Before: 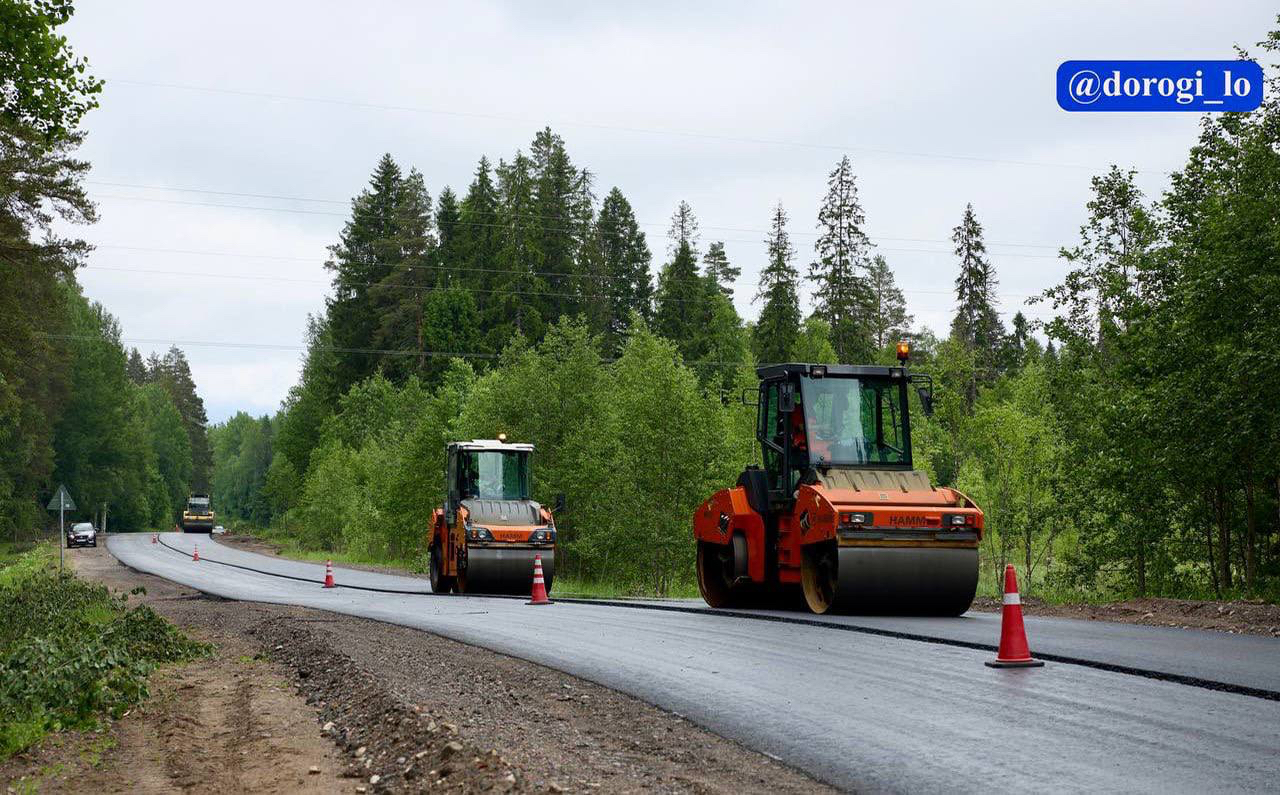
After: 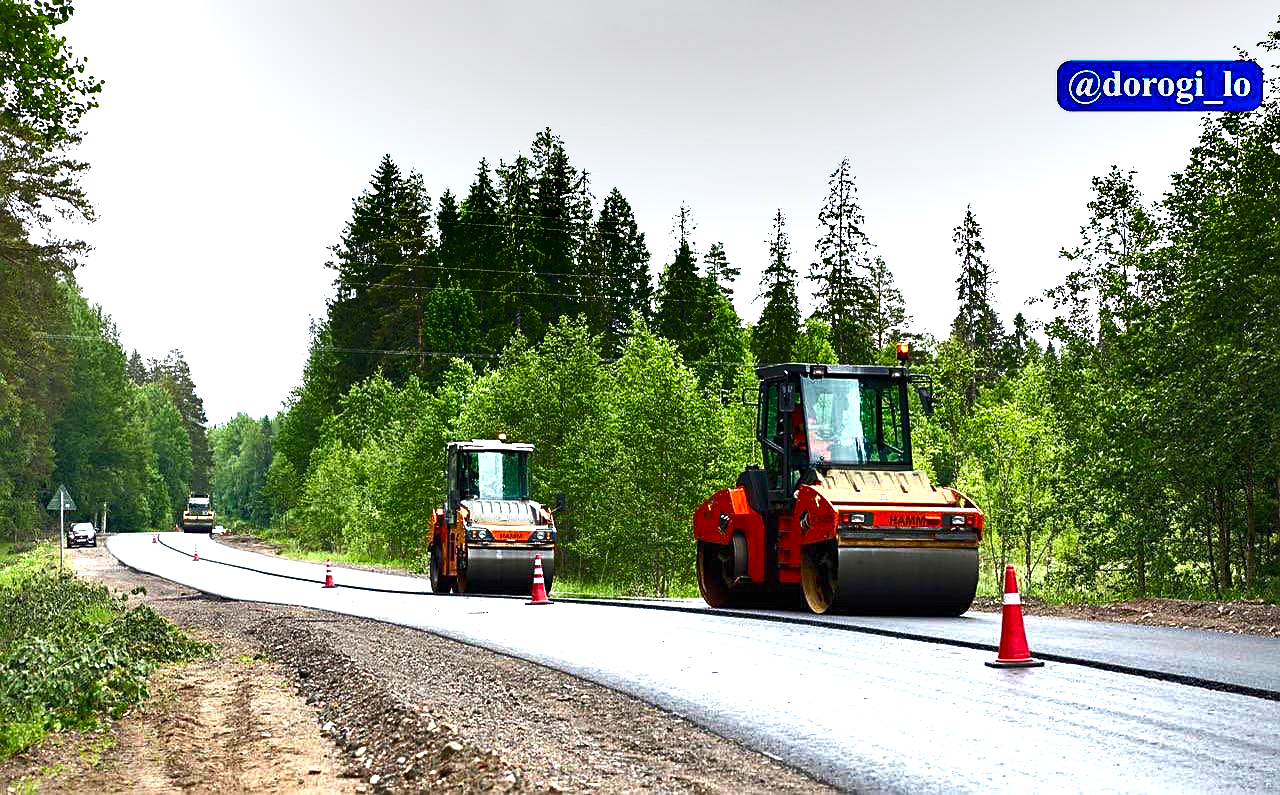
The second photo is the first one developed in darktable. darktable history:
shadows and highlights: radius 337.17, shadows 29.01, soften with gaussian
sharpen: on, module defaults
exposure: black level correction 0, exposure 1.675 EV, compensate exposure bias true, compensate highlight preservation false
